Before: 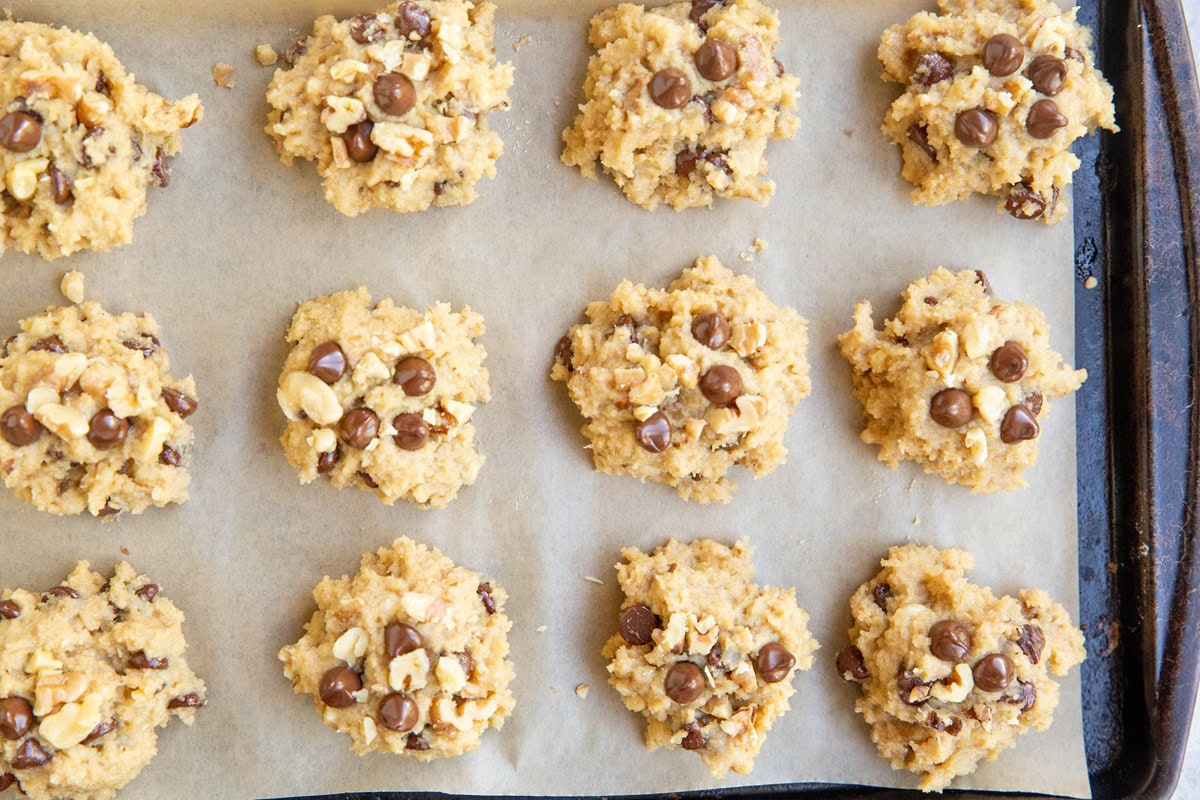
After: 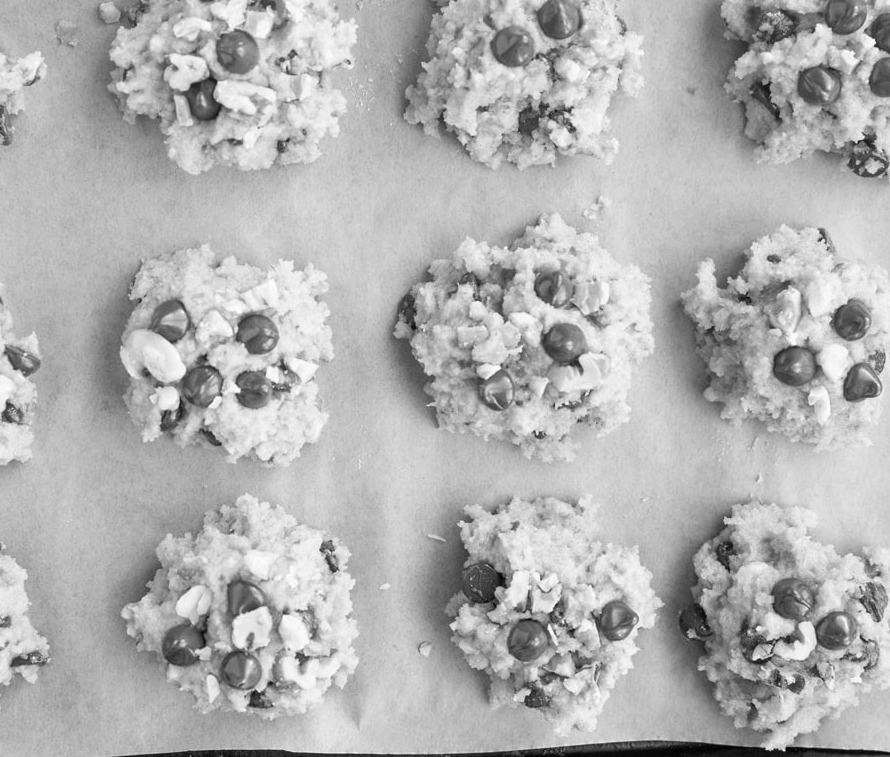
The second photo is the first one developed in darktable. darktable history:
exposure: compensate highlight preservation false
monochrome: on, module defaults
color balance: mode lift, gamma, gain (sRGB)
crop and rotate: left 13.15%, top 5.251%, right 12.609%
